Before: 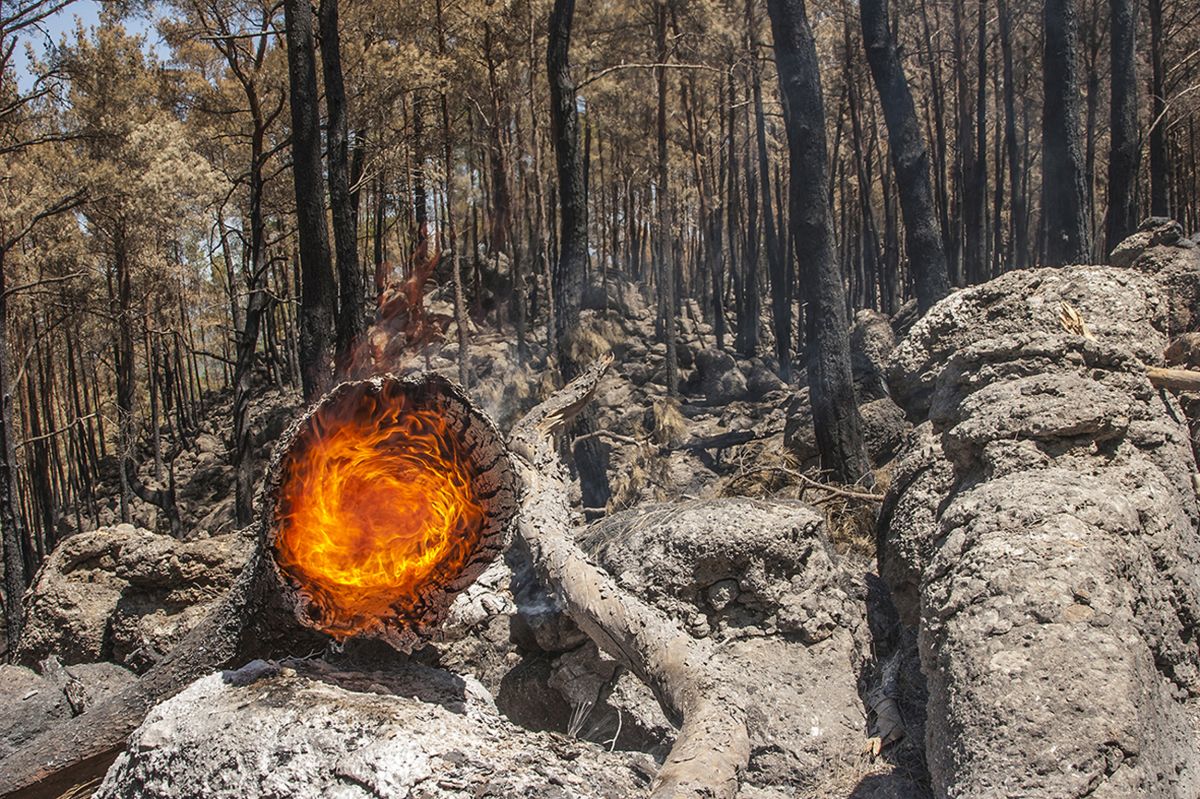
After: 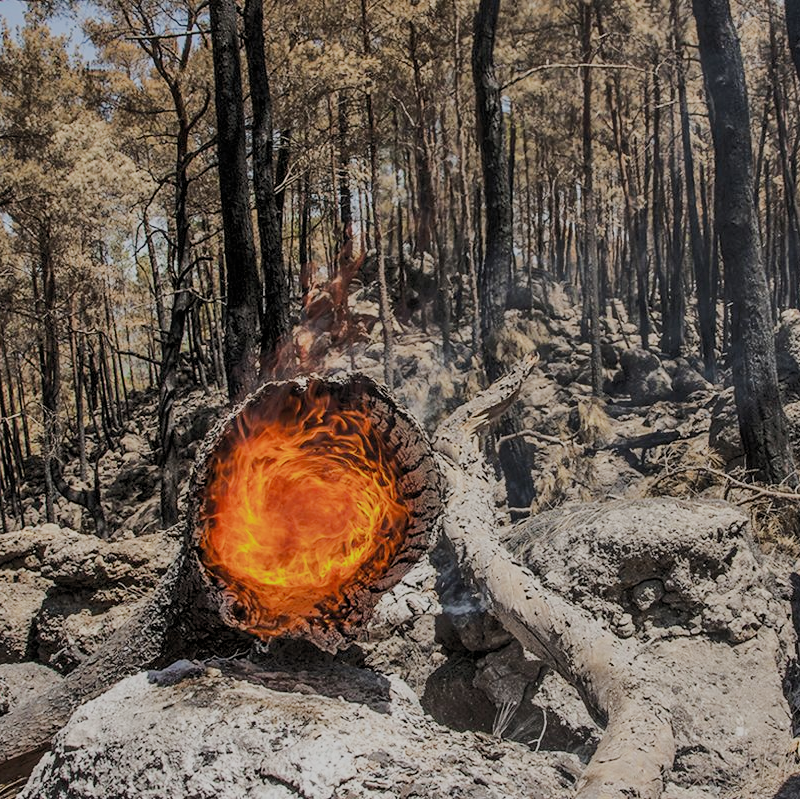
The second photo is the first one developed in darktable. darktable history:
tone equalizer: -8 EV -1.87 EV, -7 EV -1.19 EV, -6 EV -1.62 EV
crop and rotate: left 6.316%, right 27.005%
shadows and highlights: radius 108.26, shadows 45.15, highlights -66.7, low approximation 0.01, soften with gaussian
filmic rgb: black relative exposure -6.16 EV, white relative exposure 6.97 EV, threshold 2.94 EV, hardness 2.26, contrast in shadows safe, enable highlight reconstruction true
